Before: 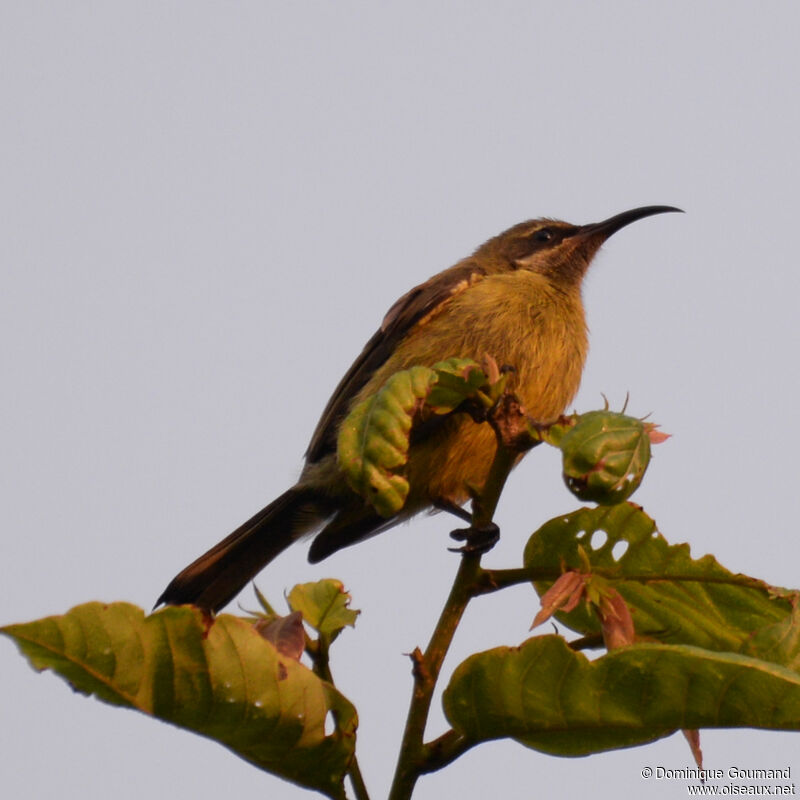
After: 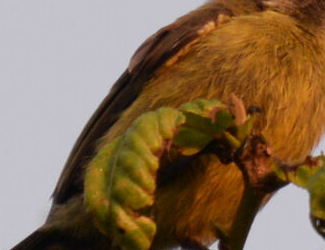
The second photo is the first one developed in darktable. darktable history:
crop: left 31.65%, top 32.459%, right 27.652%, bottom 36.25%
